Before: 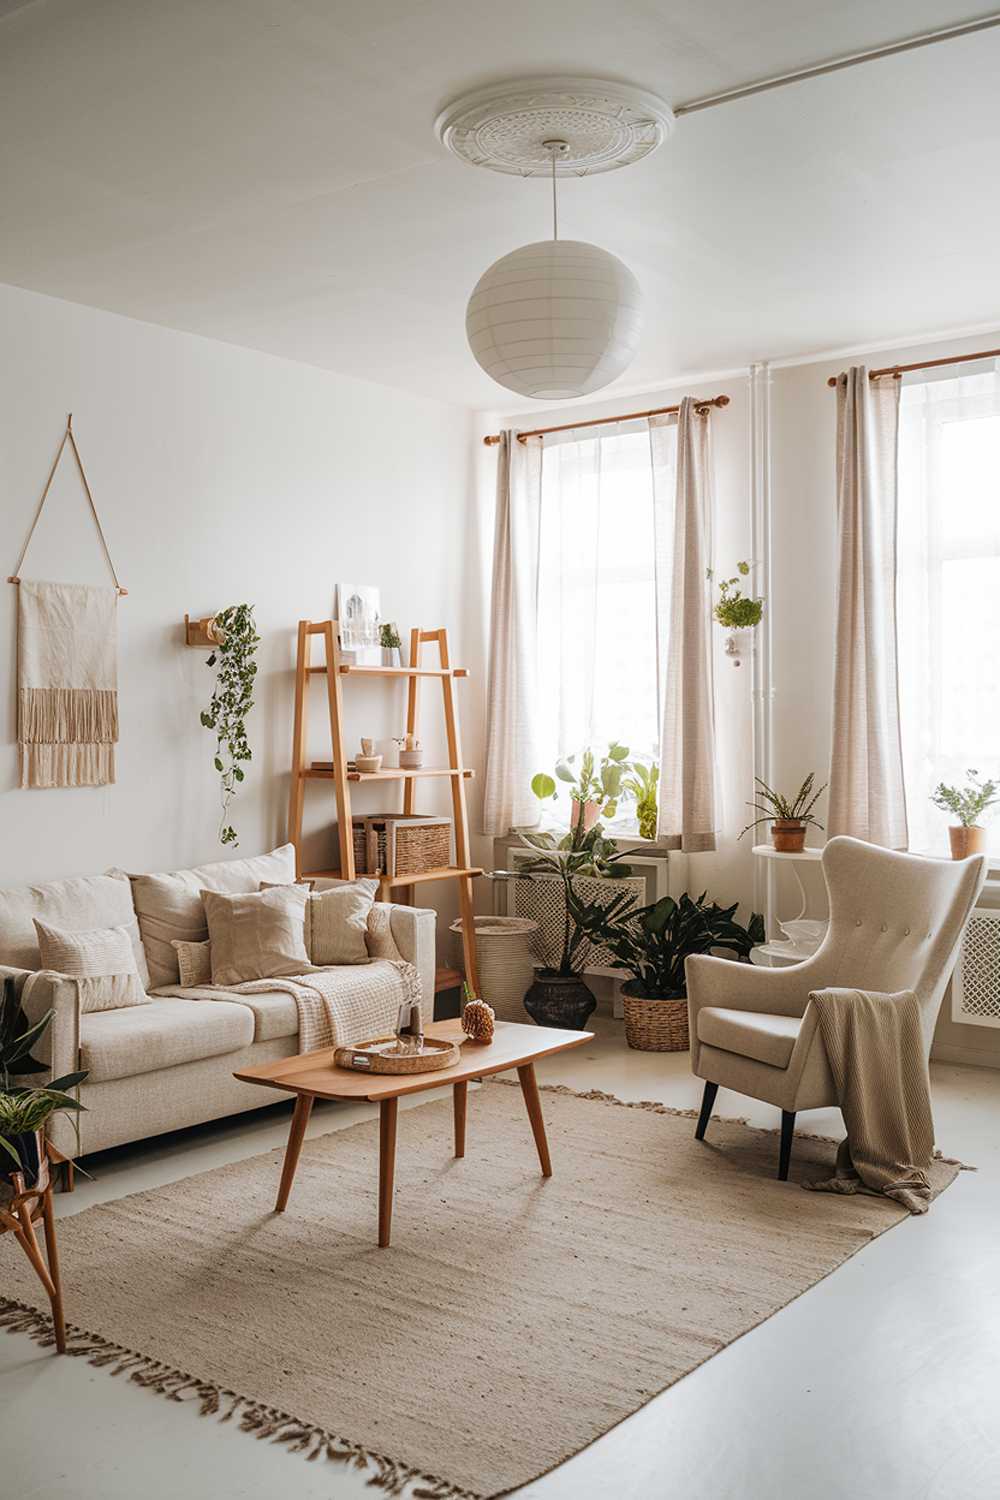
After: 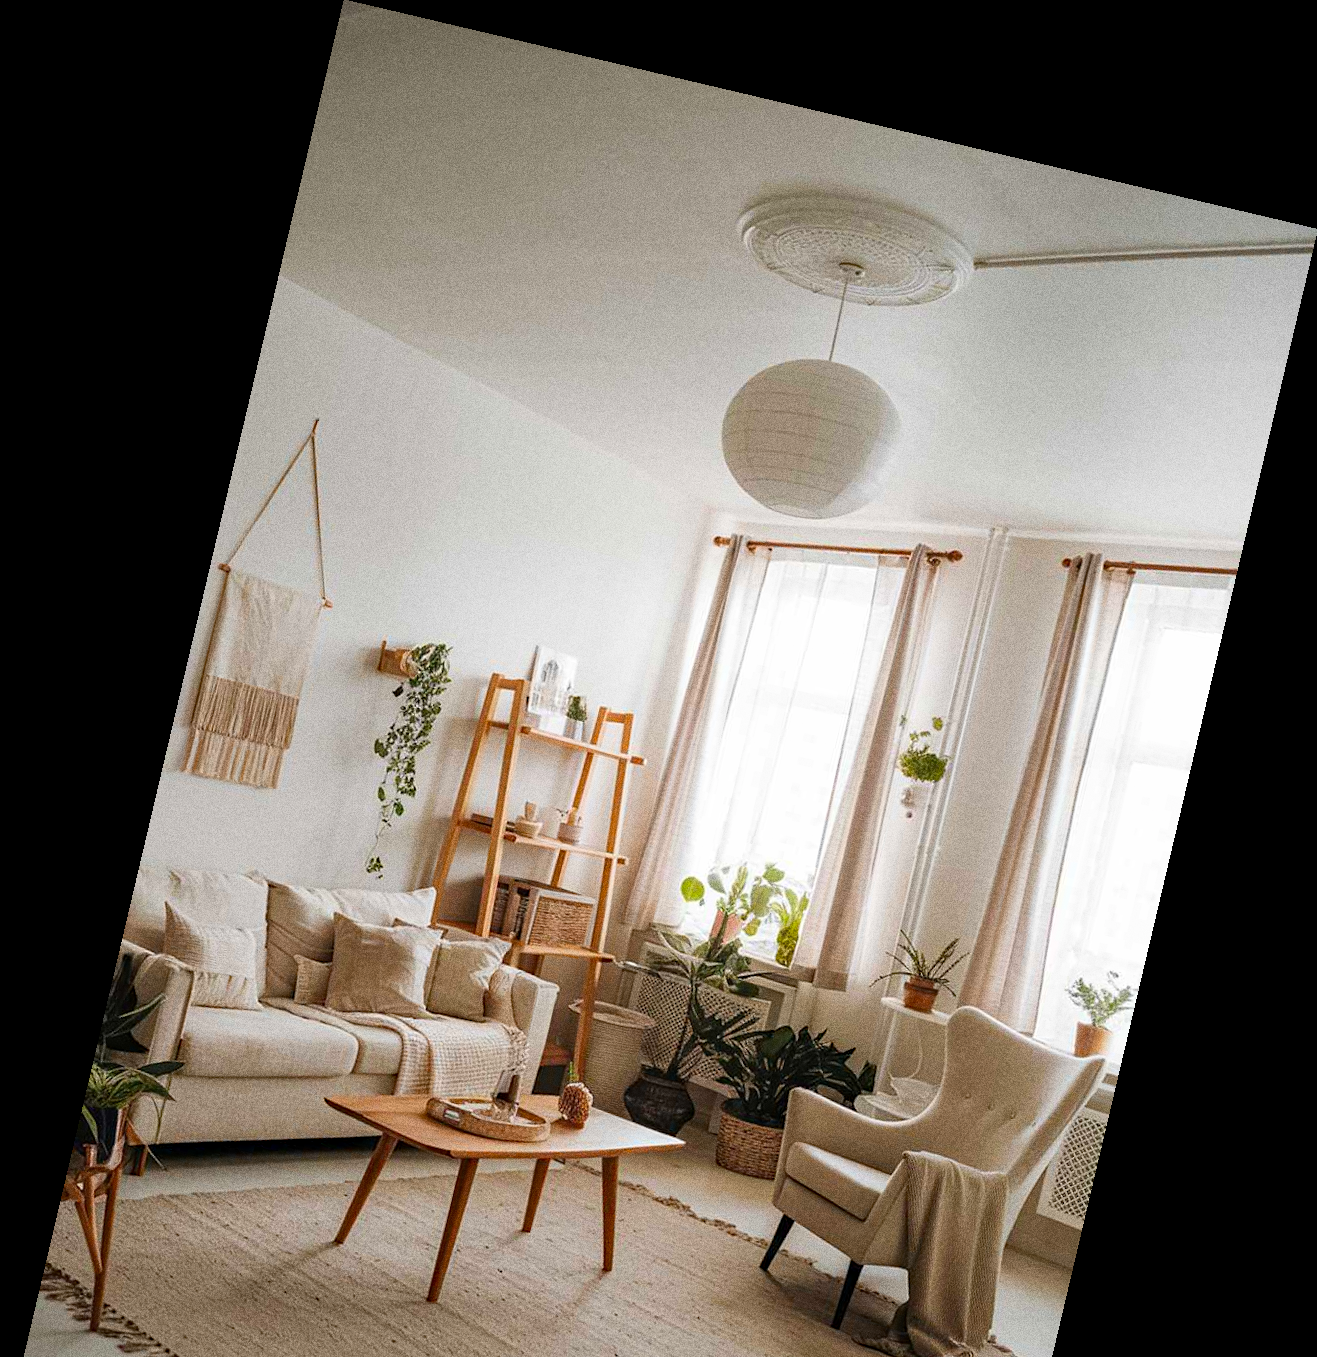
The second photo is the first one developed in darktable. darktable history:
color contrast: green-magenta contrast 1.1, blue-yellow contrast 1.1, unbound 0
grain: coarseness 0.09 ISO, strength 40%
rotate and perspective: rotation 13.27°, automatic cropping off
crop: bottom 19.644%
haze removal: adaptive false
